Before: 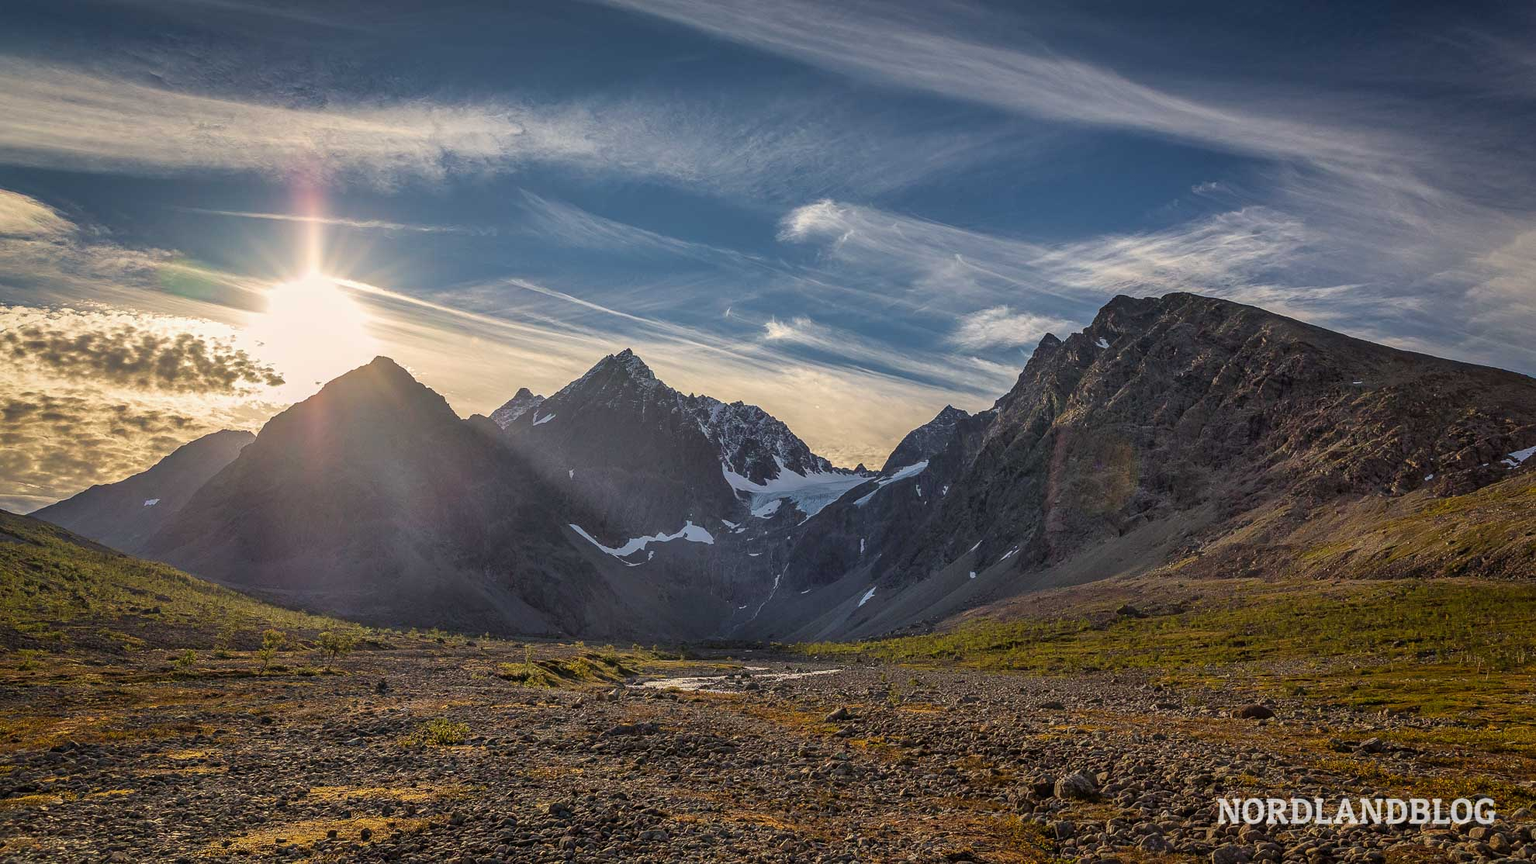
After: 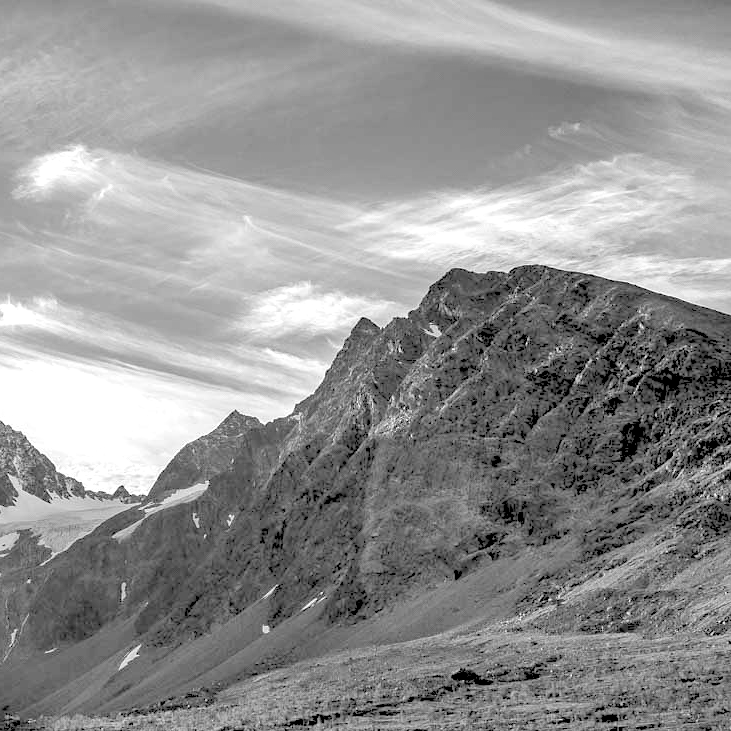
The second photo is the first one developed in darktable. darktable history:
exposure: black level correction 0.001, exposure 1.116 EV, compensate highlight preservation false
monochrome: a -6.99, b 35.61, size 1.4
crop and rotate: left 49.936%, top 10.094%, right 13.136%, bottom 24.256%
rgb levels: levels [[0.027, 0.429, 0.996], [0, 0.5, 1], [0, 0.5, 1]]
